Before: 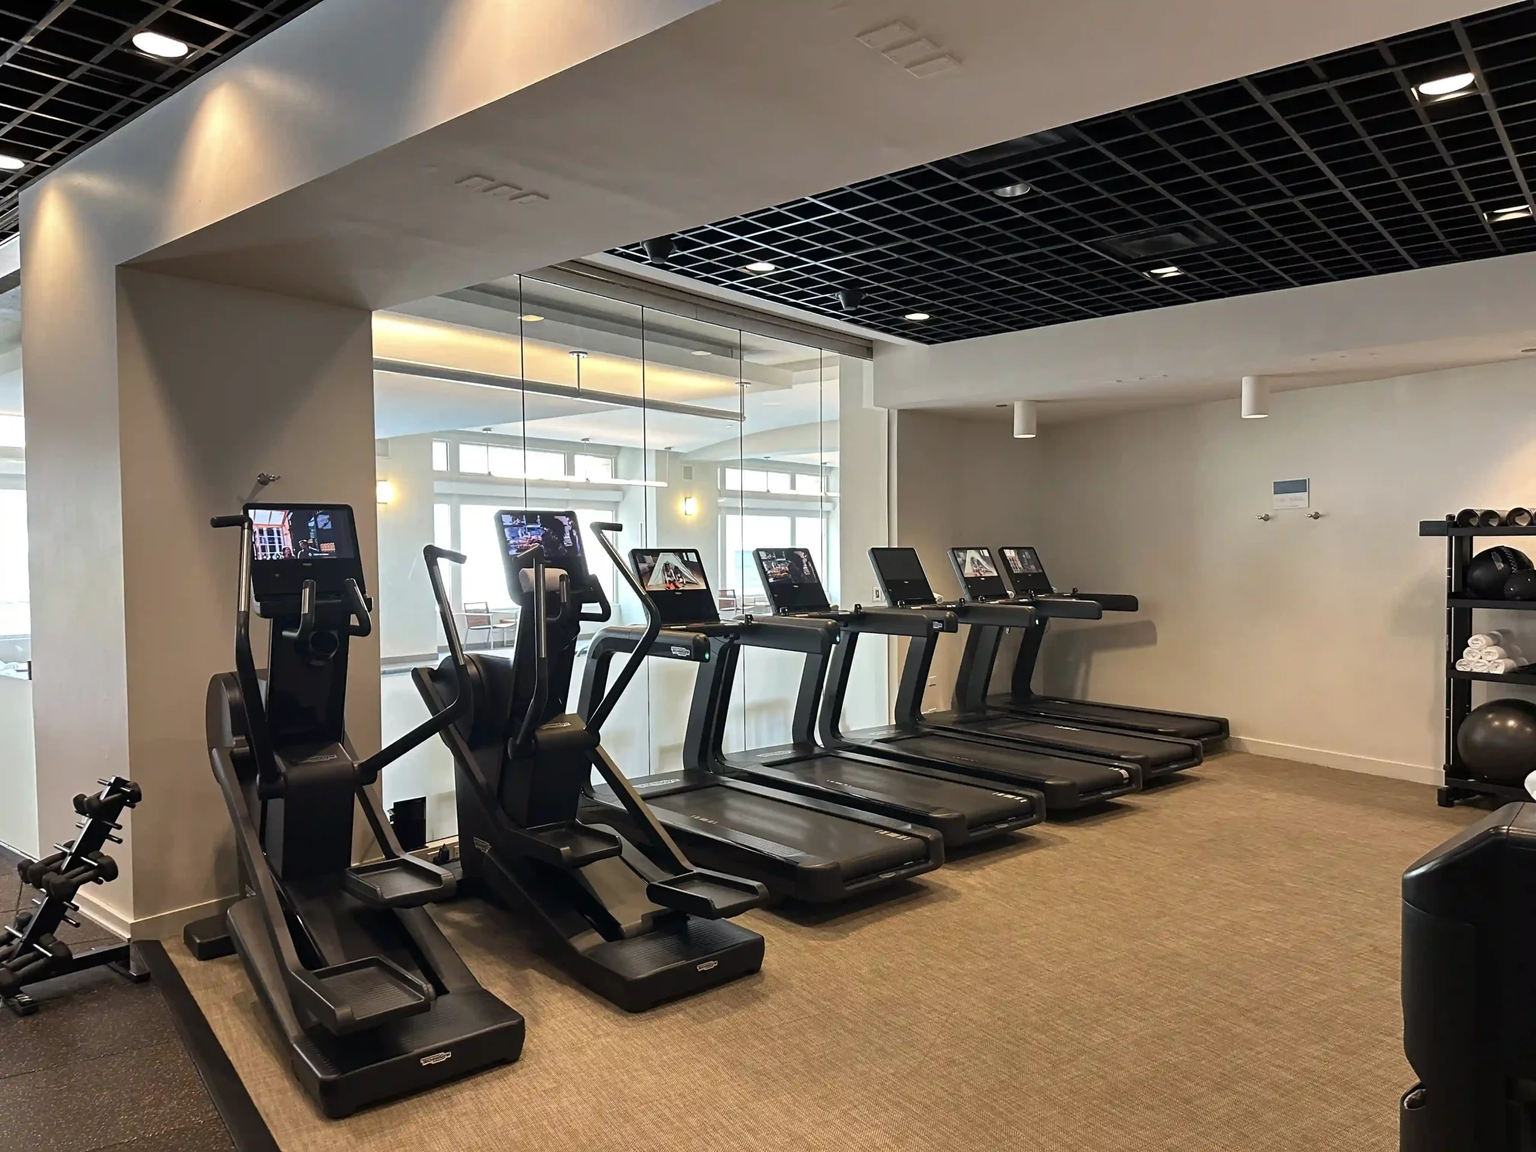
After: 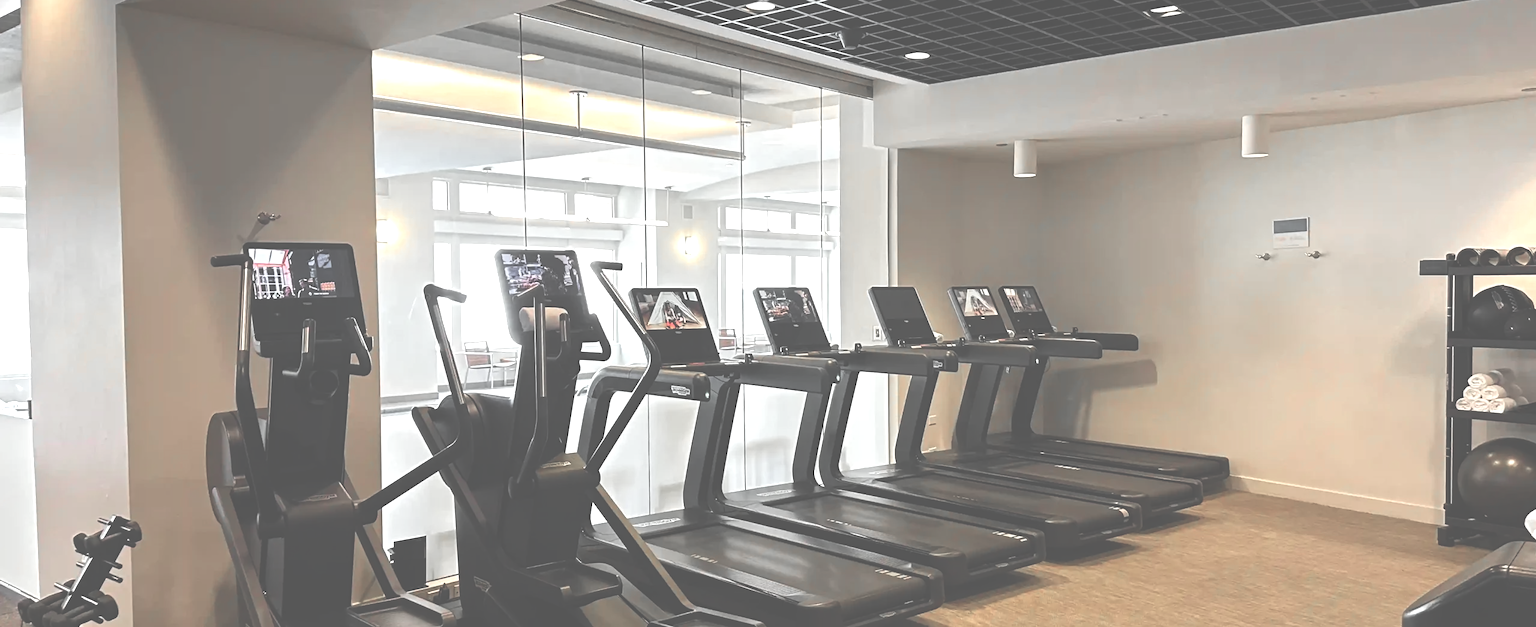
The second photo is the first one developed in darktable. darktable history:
color zones: curves: ch1 [(0, 0.638) (0.193, 0.442) (0.286, 0.15) (0.429, 0.14) (0.571, 0.142) (0.714, 0.154) (0.857, 0.175) (1, 0.638)]
crop and rotate: top 22.687%, bottom 22.788%
exposure: black level correction -0.07, exposure 0.503 EV, compensate exposure bias true, compensate highlight preservation false
